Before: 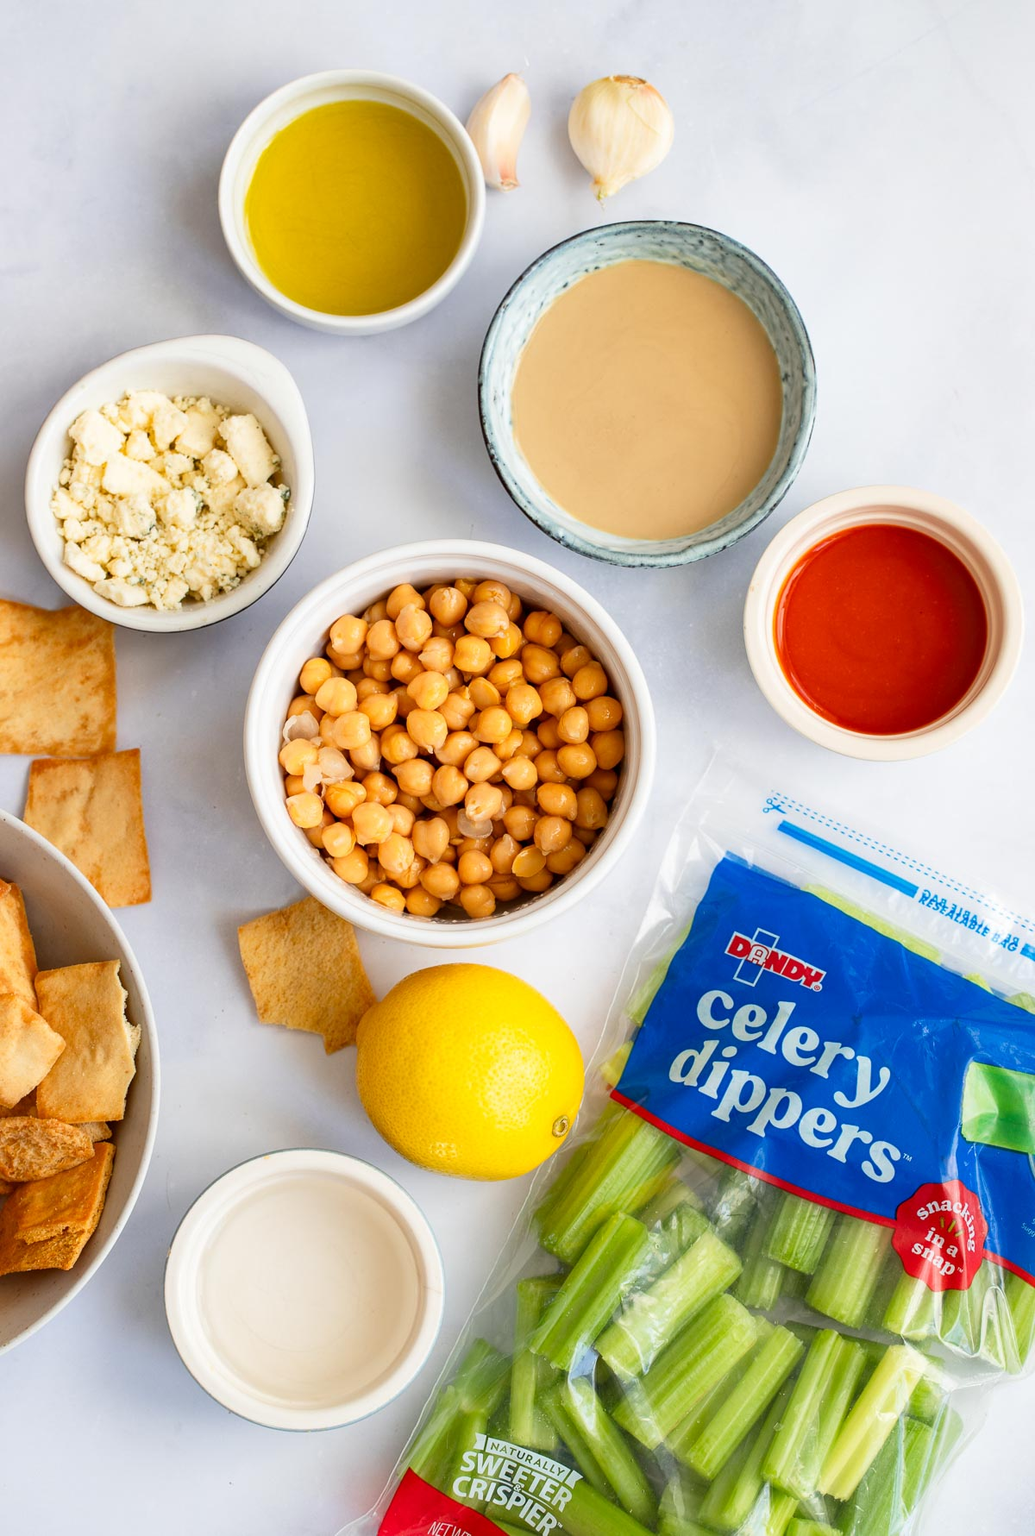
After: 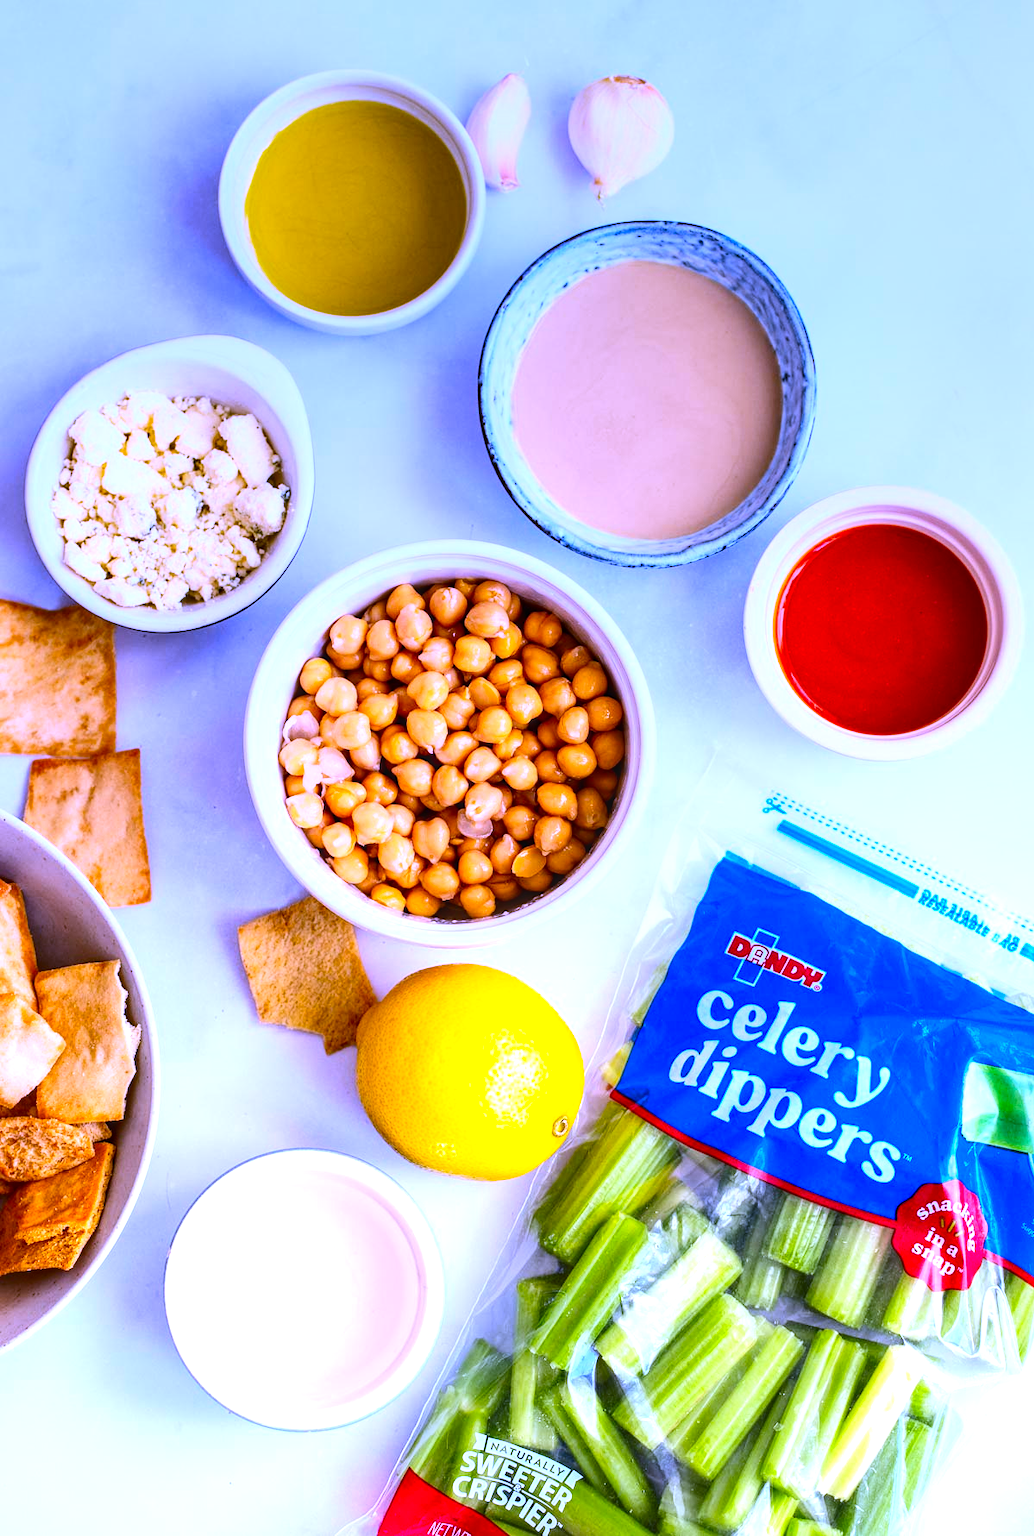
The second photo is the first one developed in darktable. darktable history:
white balance: red 0.98, blue 1.61
graduated density: hue 238.83°, saturation 50%
contrast brightness saturation: contrast 0.16, saturation 0.32
tone equalizer: -8 EV -0.75 EV, -7 EV -0.7 EV, -6 EV -0.6 EV, -5 EV -0.4 EV, -3 EV 0.4 EV, -2 EV 0.6 EV, -1 EV 0.7 EV, +0 EV 0.75 EV, edges refinement/feathering 500, mask exposure compensation -1.57 EV, preserve details no
local contrast: on, module defaults
